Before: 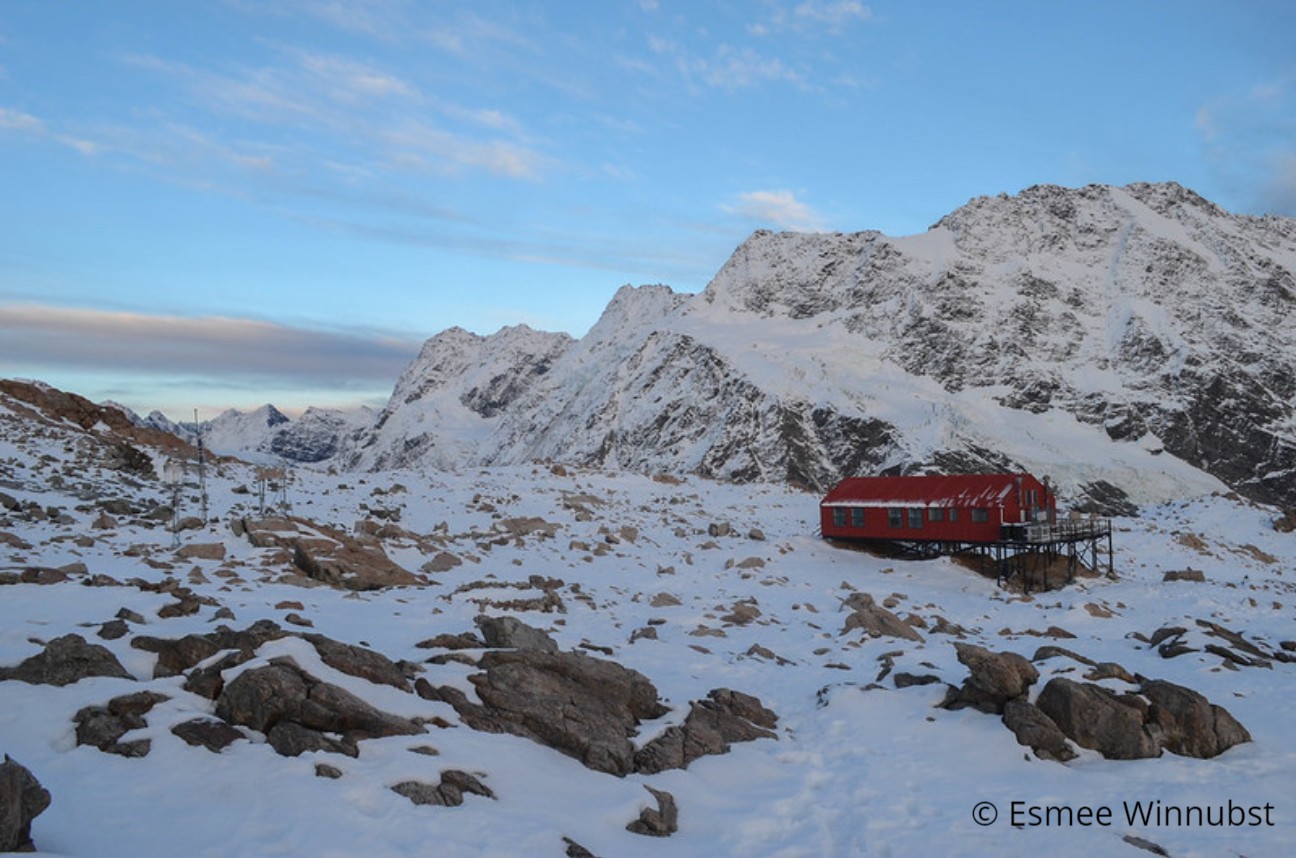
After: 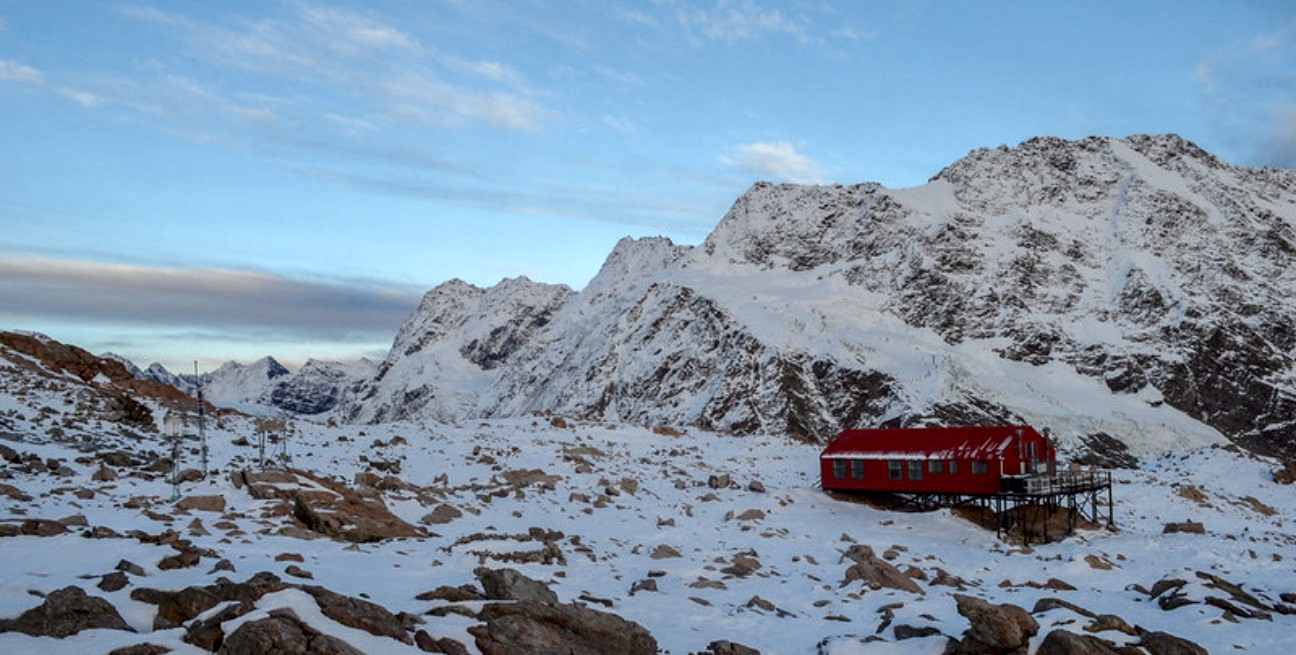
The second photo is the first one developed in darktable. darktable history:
color correction: highlights a* -2.88, highlights b* -2.55, shadows a* 2.17, shadows b* 2.64
crop: top 5.631%, bottom 17.975%
local contrast: highlights 57%, detail 145%
color balance rgb: perceptual saturation grading › global saturation 20%, perceptual saturation grading › highlights -49.092%, perceptual saturation grading › shadows 26.194%, global vibrance 11.117%
